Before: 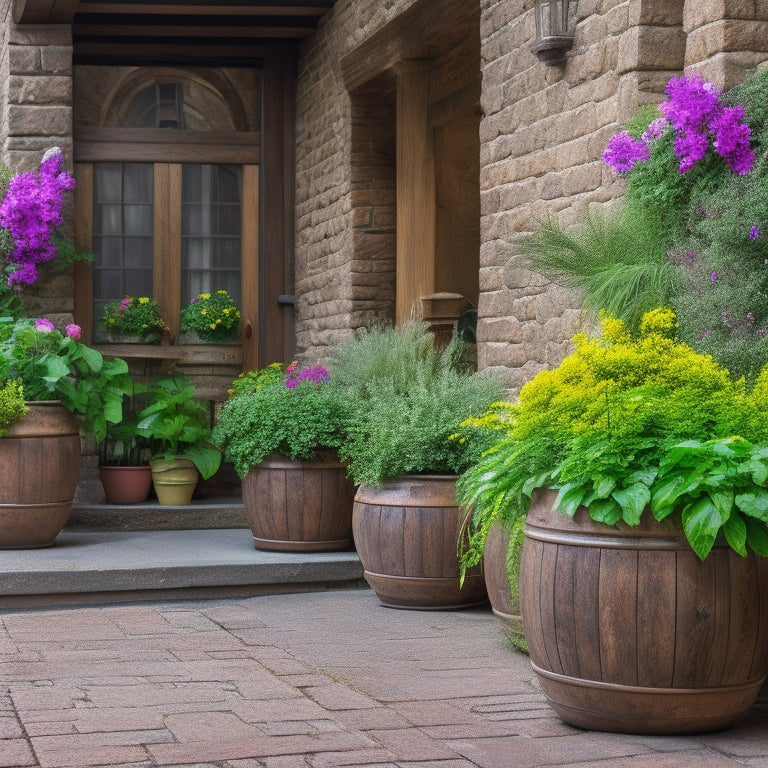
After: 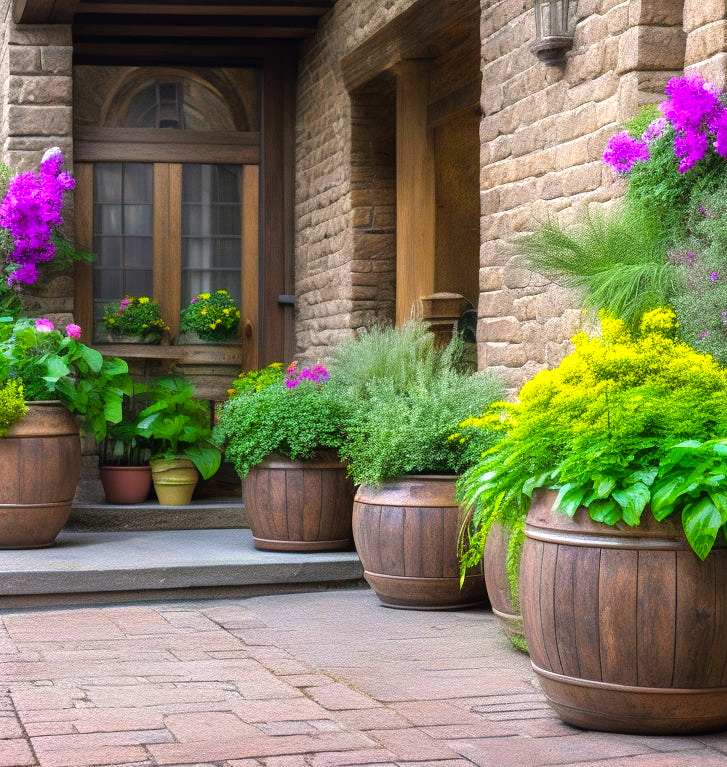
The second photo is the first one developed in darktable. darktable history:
crop and rotate: left 0%, right 5.252%
tone equalizer: -8 EV -0.711 EV, -7 EV -0.712 EV, -6 EV -0.569 EV, -5 EV -0.419 EV, -3 EV 0.404 EV, -2 EV 0.6 EV, -1 EV 0.693 EV, +0 EV 0.768 EV
contrast brightness saturation: saturation -0.069
color balance rgb: linear chroma grading › global chroma 15.094%, perceptual saturation grading › global saturation 19.487%
